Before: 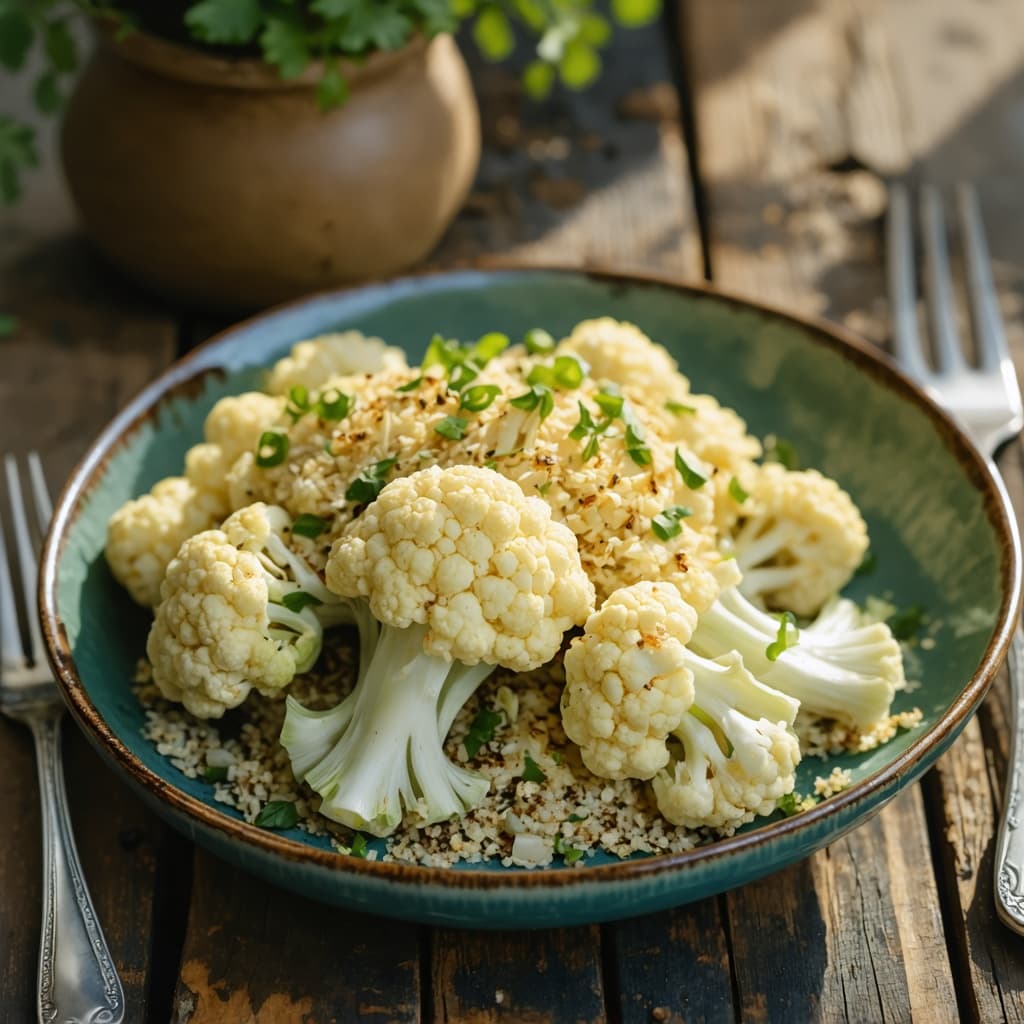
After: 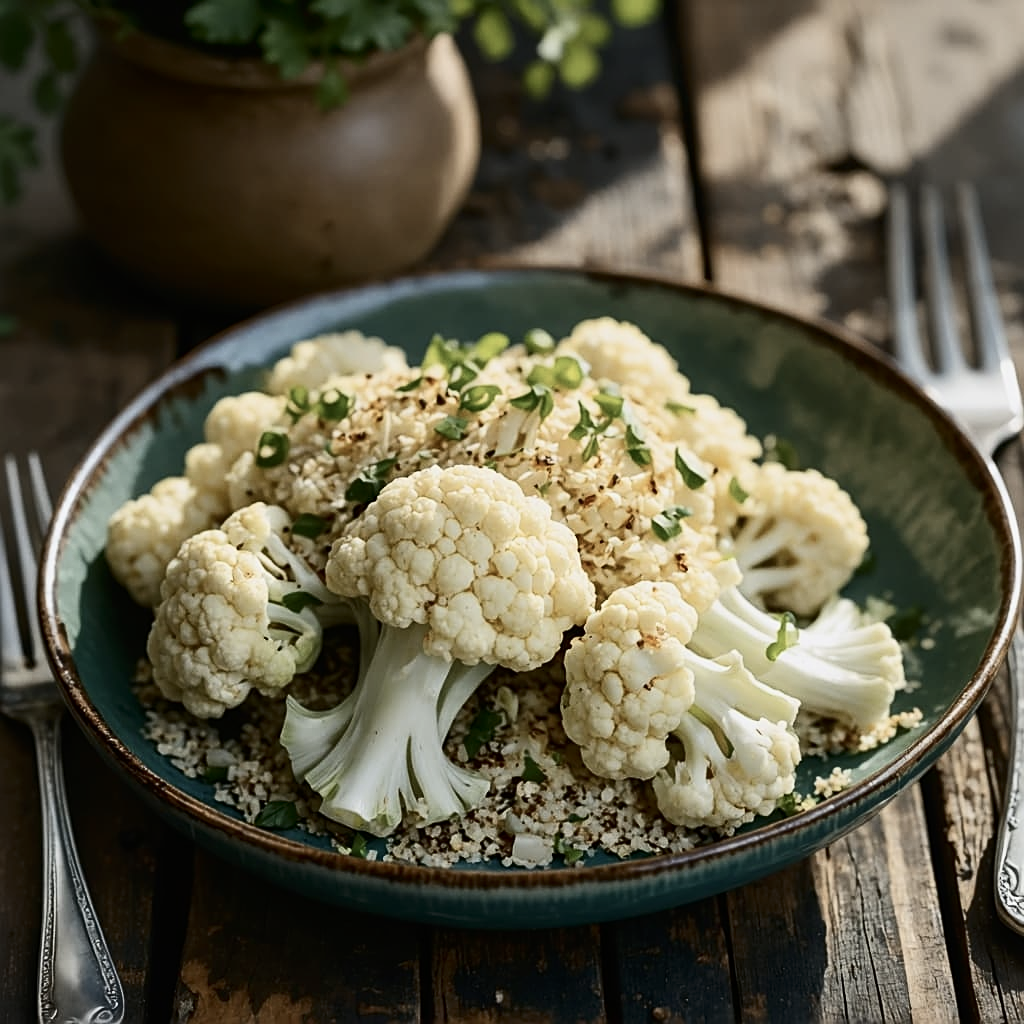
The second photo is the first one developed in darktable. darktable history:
sharpen: on, module defaults
exposure: exposure -0.293 EV, compensate highlight preservation false
contrast brightness saturation: contrast 0.25, saturation -0.31
